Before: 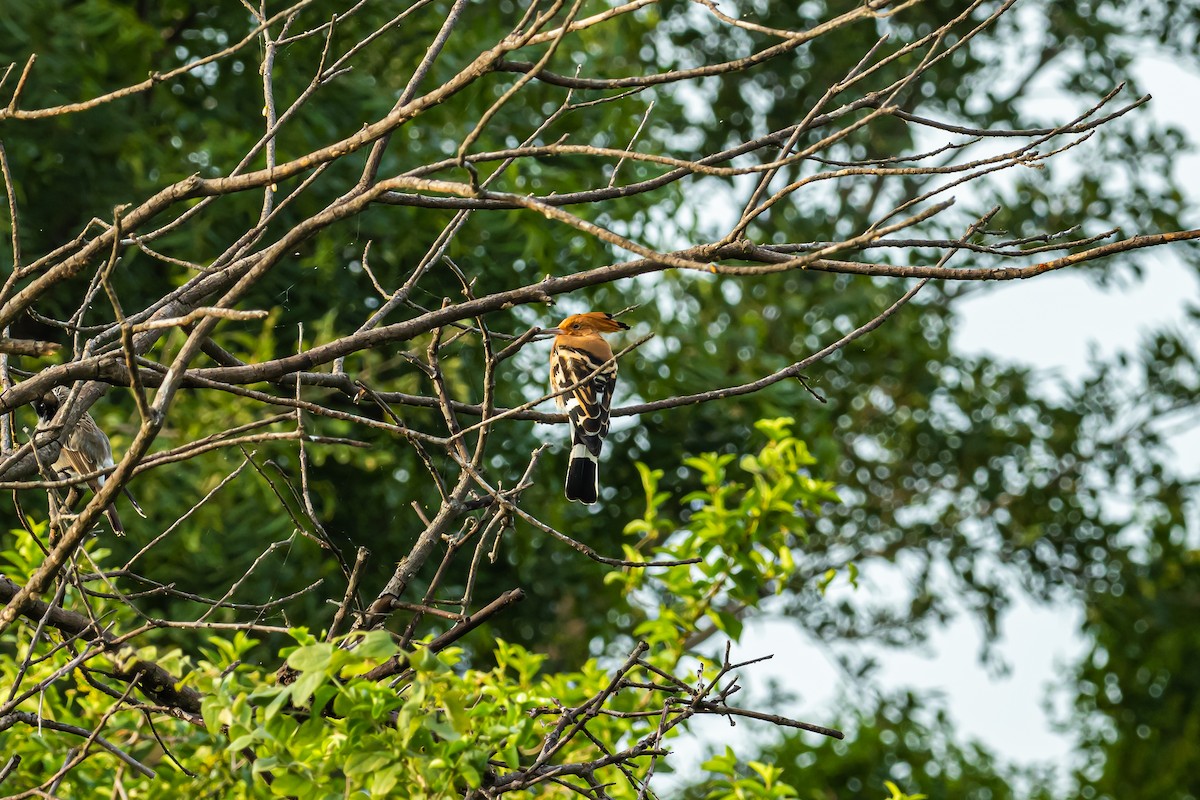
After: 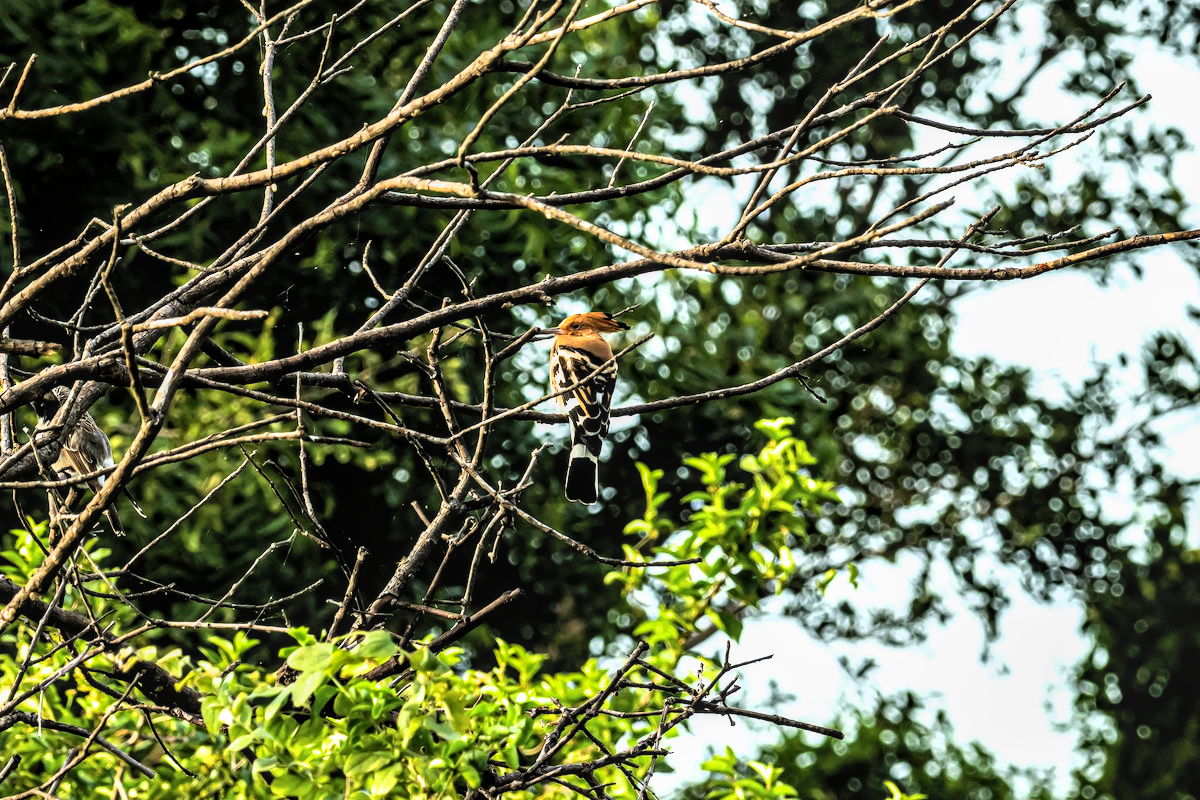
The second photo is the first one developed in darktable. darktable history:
contrast brightness saturation: contrast 0.07, brightness 0.08, saturation 0.18
filmic rgb: black relative exposure -8.2 EV, white relative exposure 2.2 EV, threshold 3 EV, hardness 7.11, latitude 85.74%, contrast 1.696, highlights saturation mix -4%, shadows ↔ highlights balance -2.69%, color science v5 (2021), contrast in shadows safe, contrast in highlights safe, enable highlight reconstruction true
local contrast: on, module defaults
